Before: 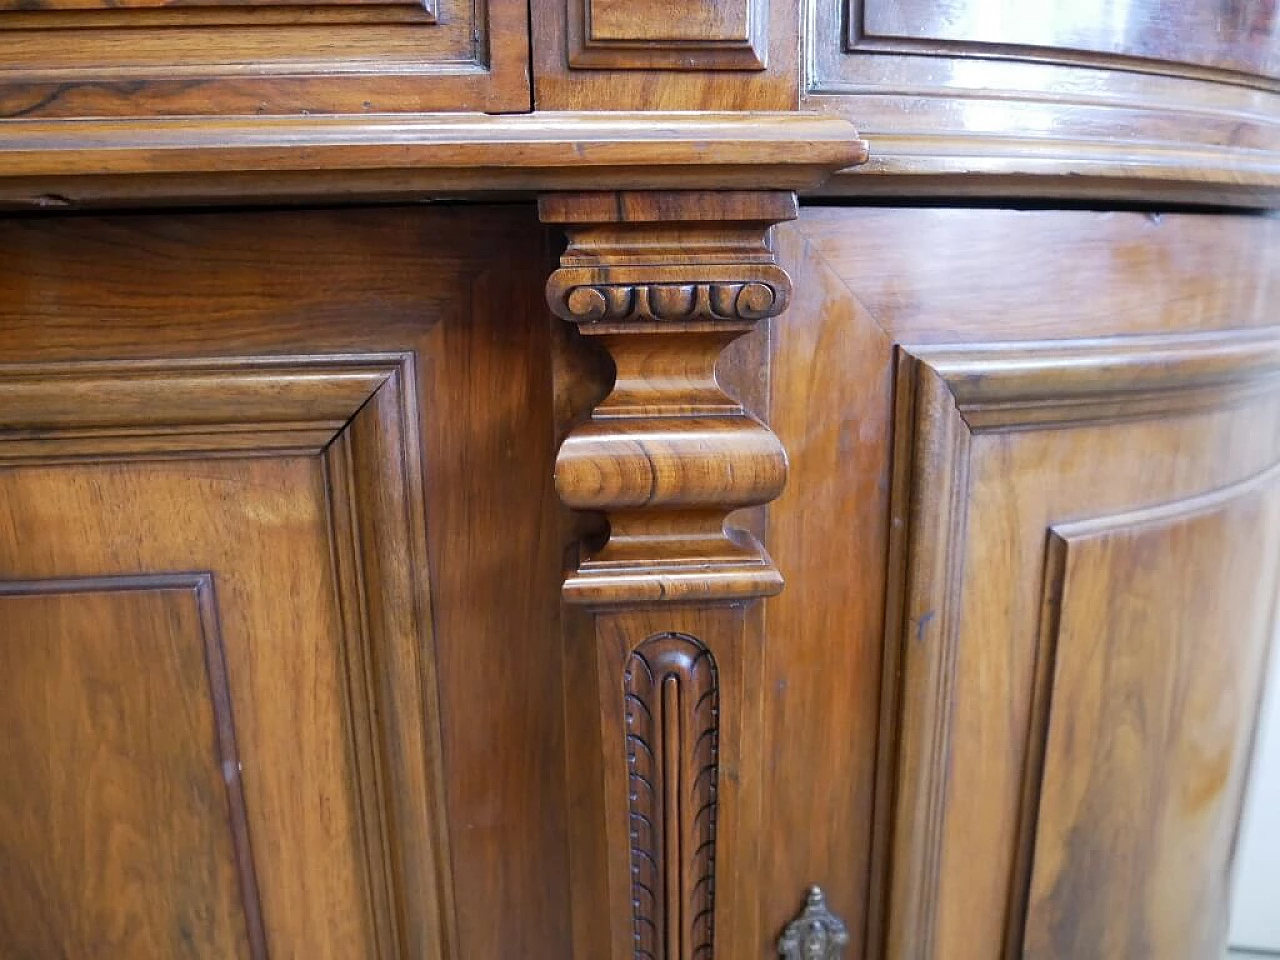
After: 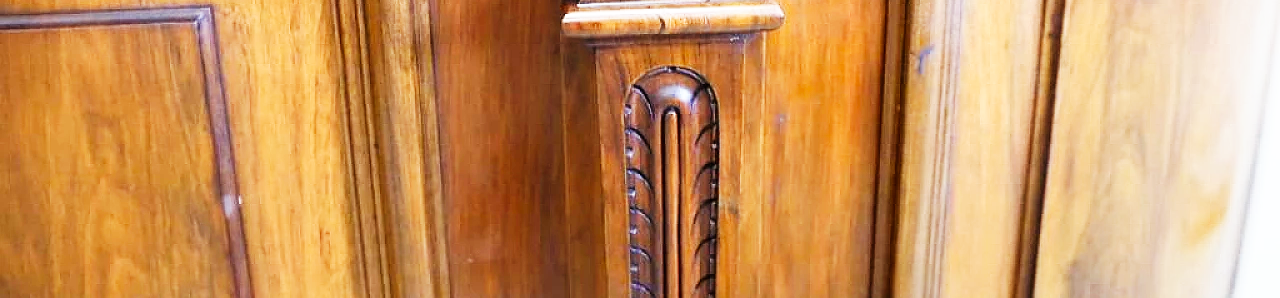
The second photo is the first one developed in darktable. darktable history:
tone equalizer: edges refinement/feathering 500, mask exposure compensation -1.57 EV, preserve details no
base curve: curves: ch0 [(0, 0) (0.007, 0.004) (0.027, 0.03) (0.046, 0.07) (0.207, 0.54) (0.442, 0.872) (0.673, 0.972) (1, 1)], preserve colors none
crop and rotate: top 58.973%, bottom 9.953%
